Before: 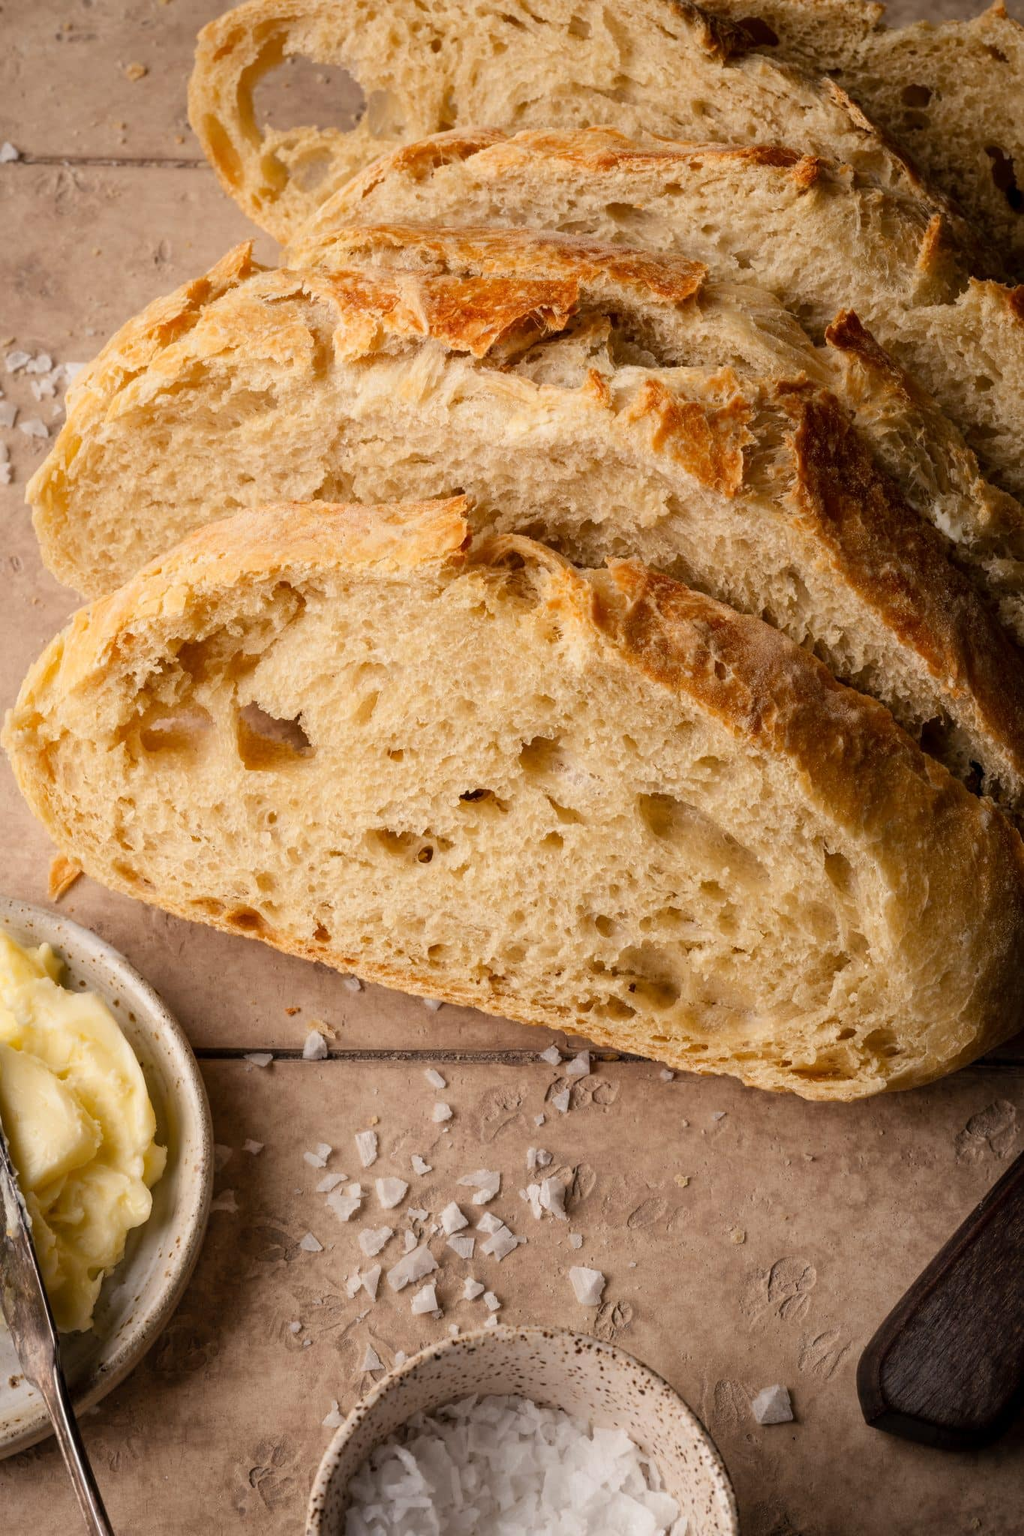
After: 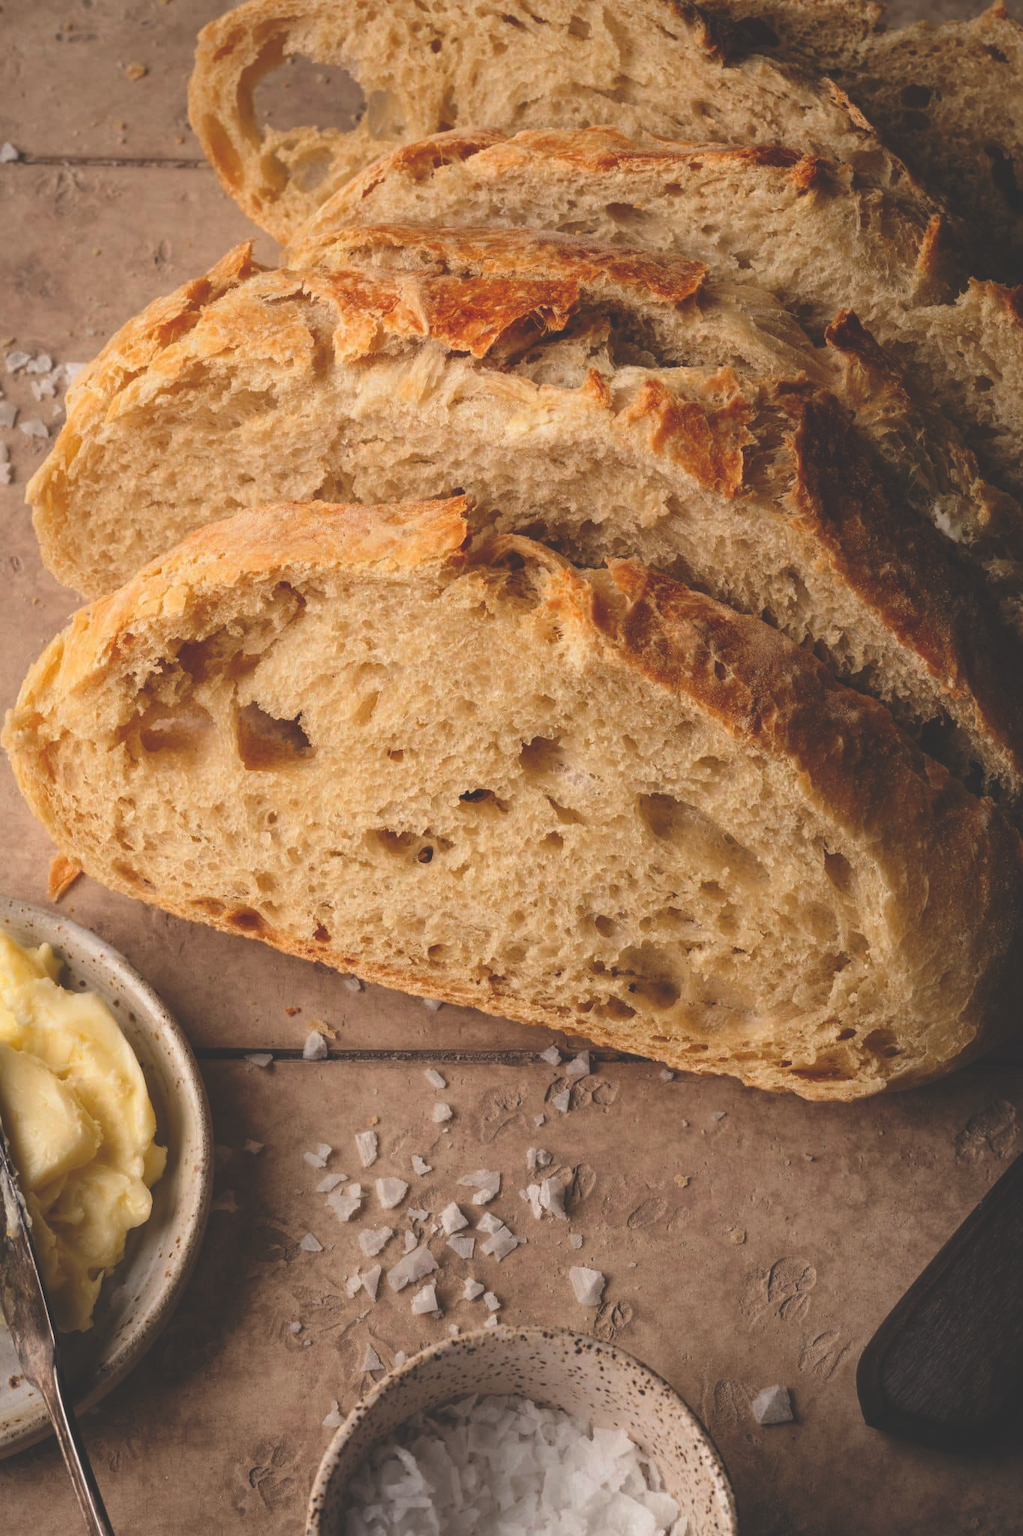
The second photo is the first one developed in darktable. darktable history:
white balance: emerald 1
rgb curve: curves: ch0 [(0, 0.186) (0.314, 0.284) (0.775, 0.708) (1, 1)], compensate middle gray true, preserve colors none
